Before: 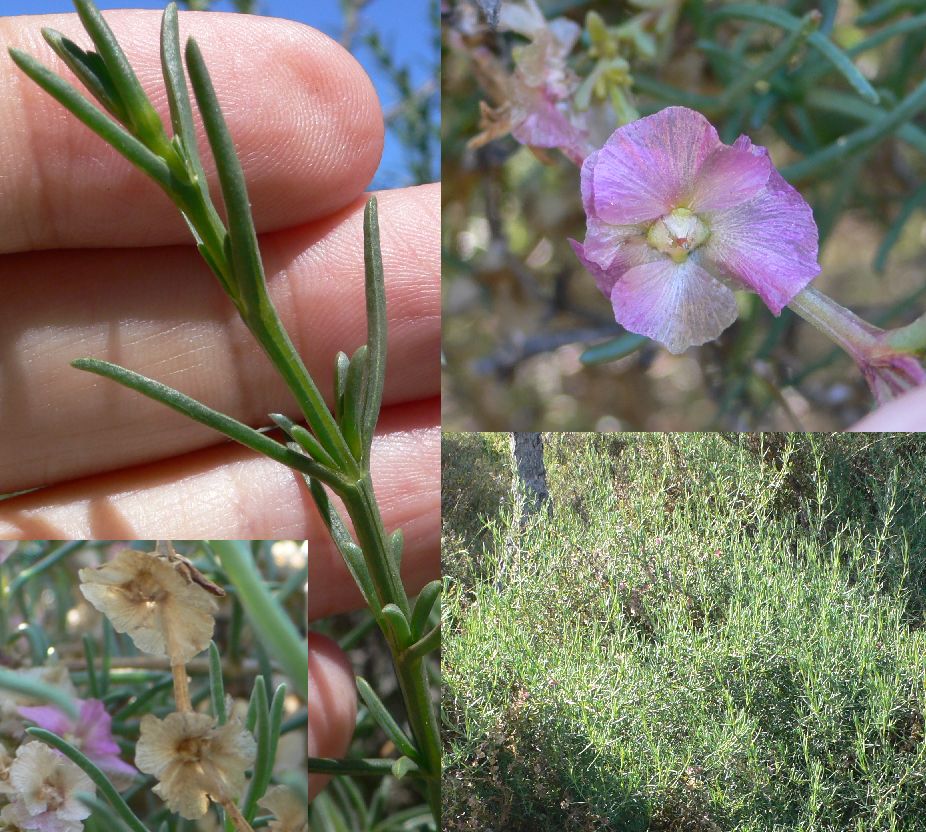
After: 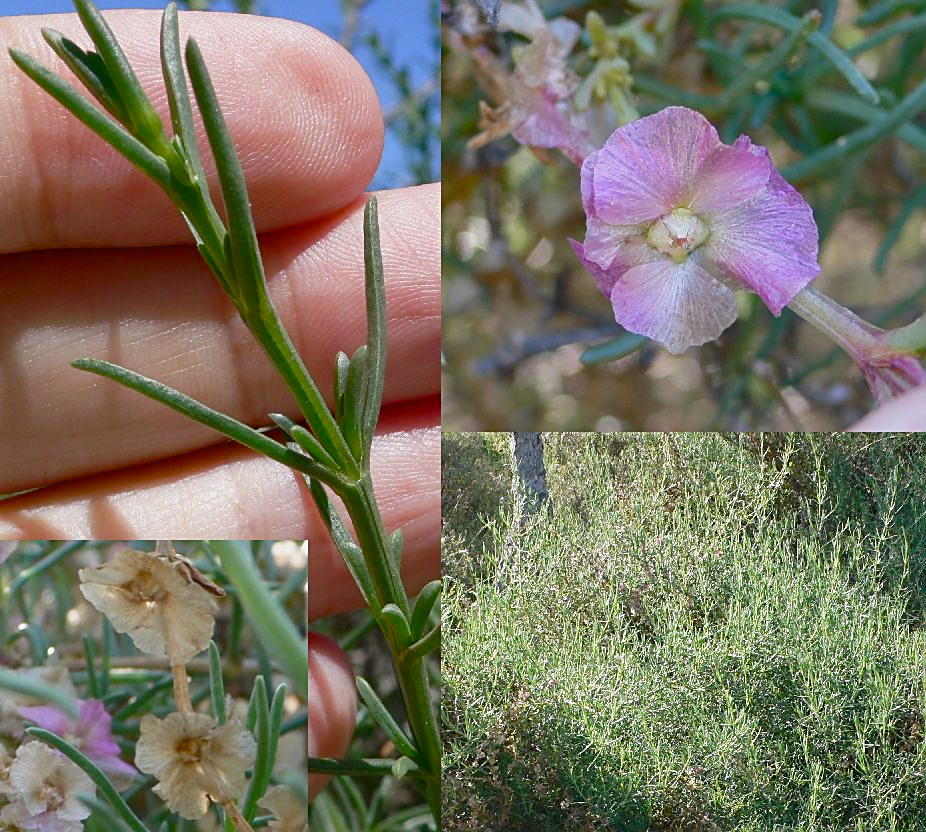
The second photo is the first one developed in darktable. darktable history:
contrast brightness saturation: contrast 0.07
color balance rgb: shadows lift › chroma 1%, shadows lift › hue 113°, highlights gain › chroma 0.2%, highlights gain › hue 333°, perceptual saturation grading › global saturation 20%, perceptual saturation grading › highlights -50%, perceptual saturation grading › shadows 25%, contrast -10%
sharpen: on, module defaults
